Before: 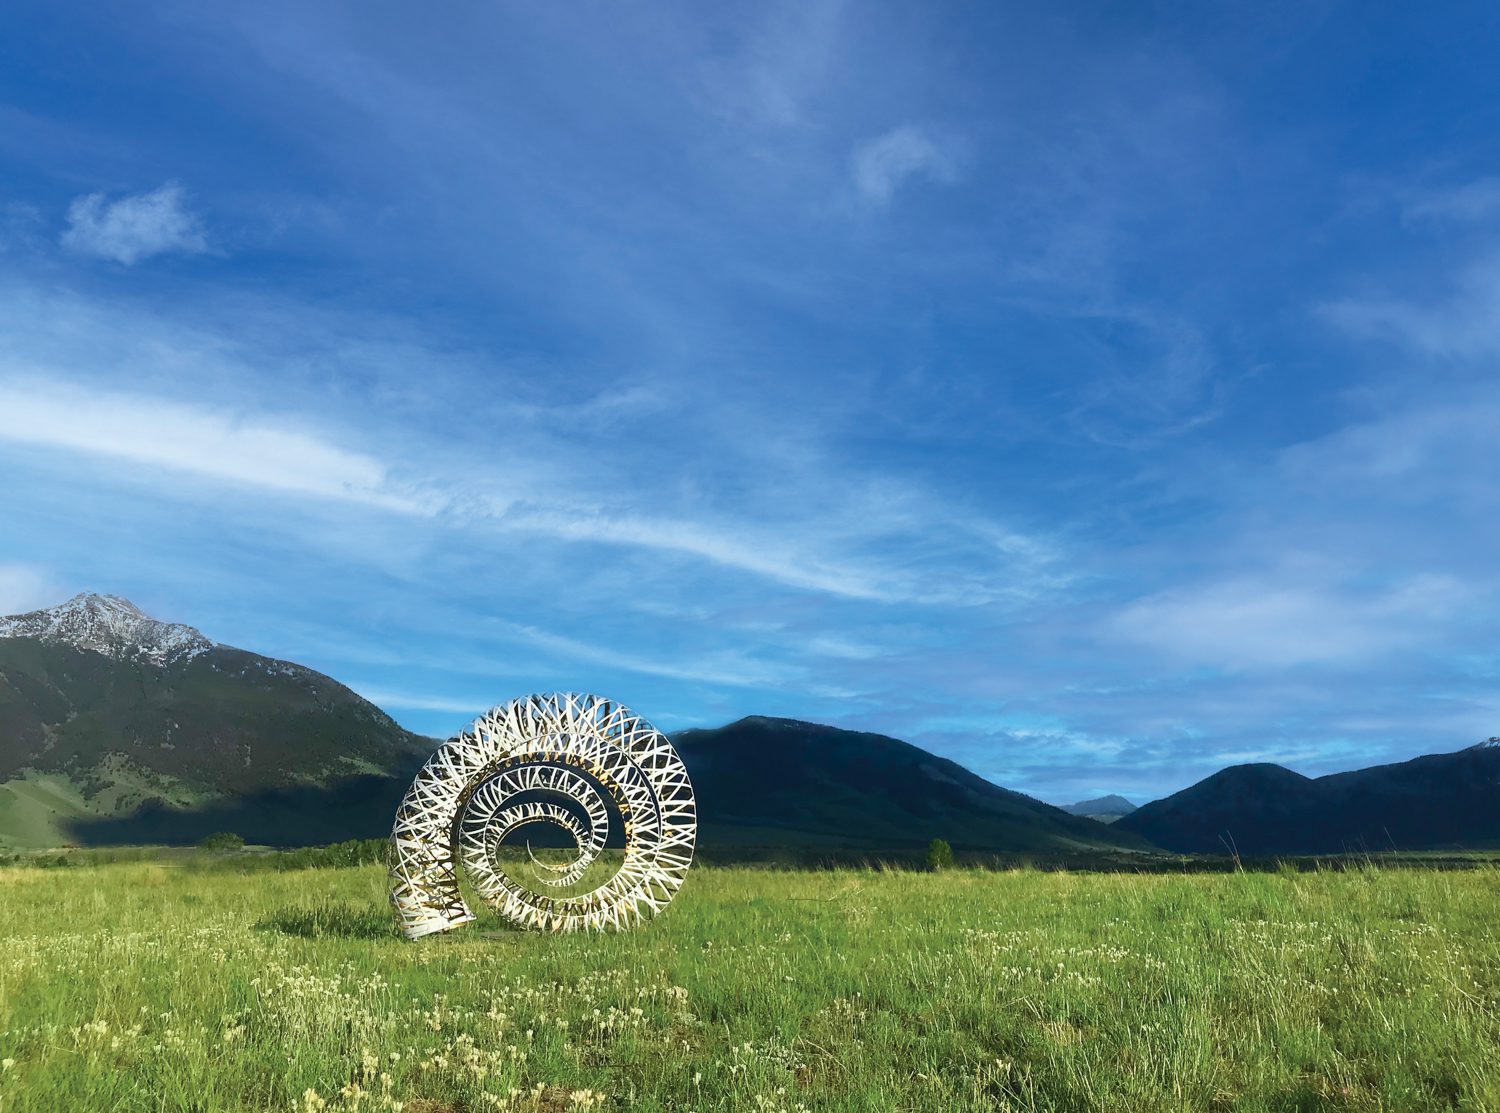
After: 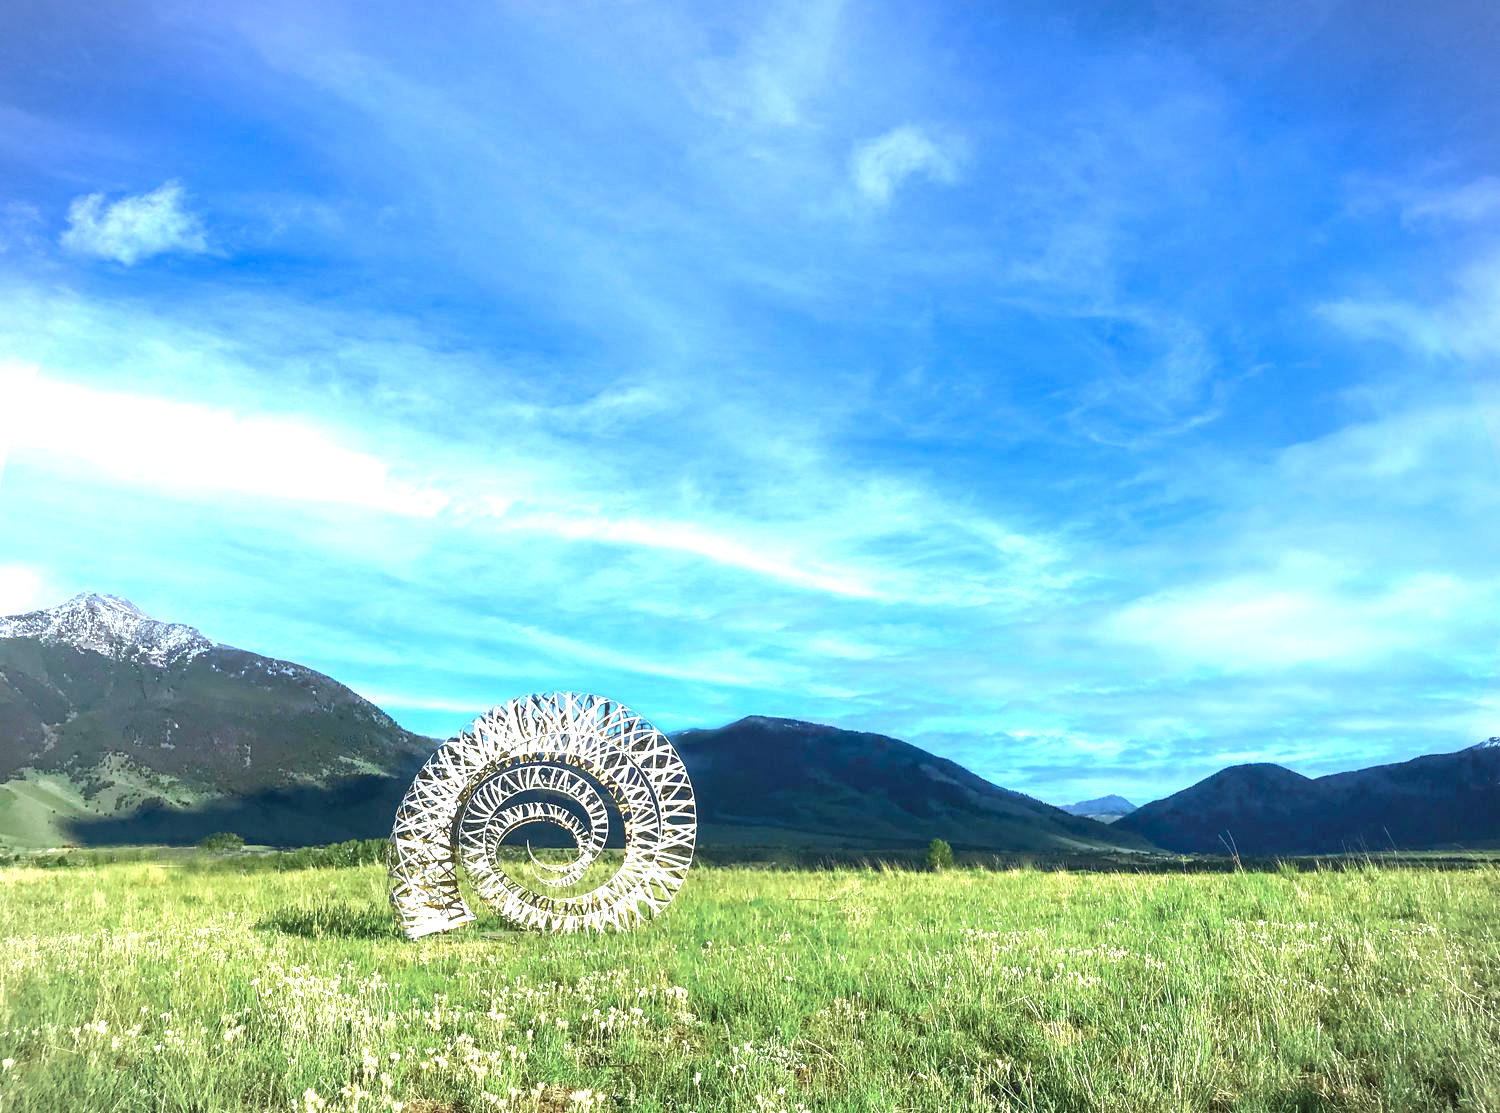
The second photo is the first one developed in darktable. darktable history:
local contrast: detail 142%
color calibration: illuminant as shot in camera, x 0.358, y 0.373, temperature 4628.91 K
exposure: black level correction 0, exposure 1.2 EV, compensate exposure bias true, compensate highlight preservation false
tone equalizer: on, module defaults
vignetting: fall-off start 100.8%, fall-off radius 64.97%, automatic ratio true, unbound false
